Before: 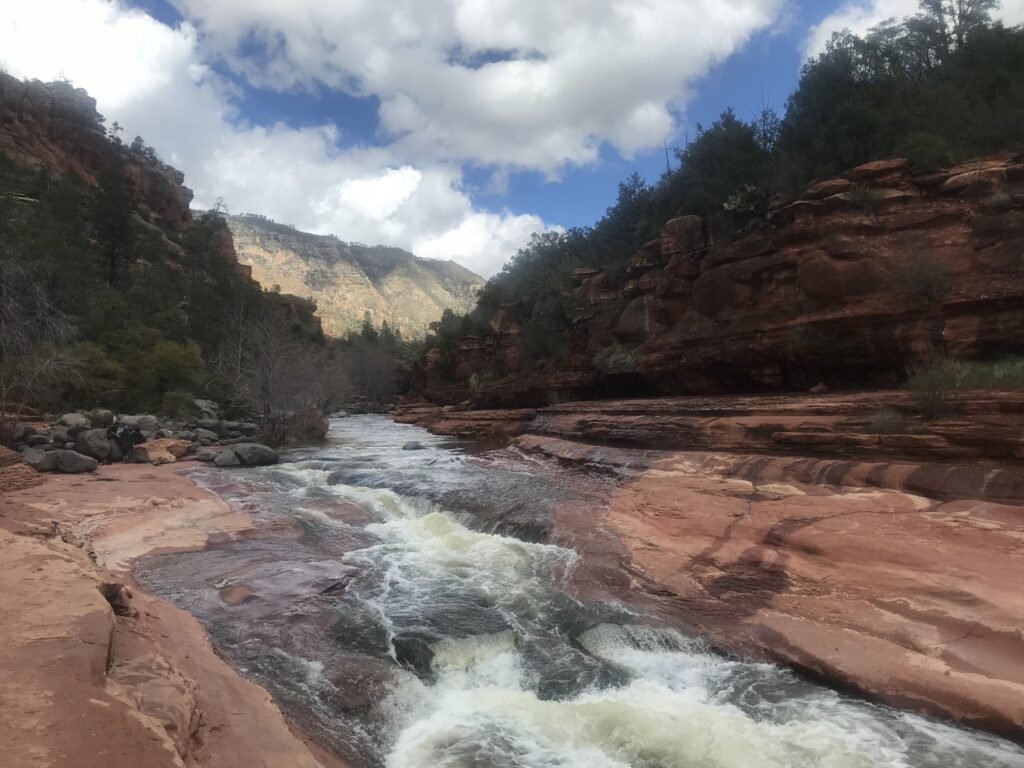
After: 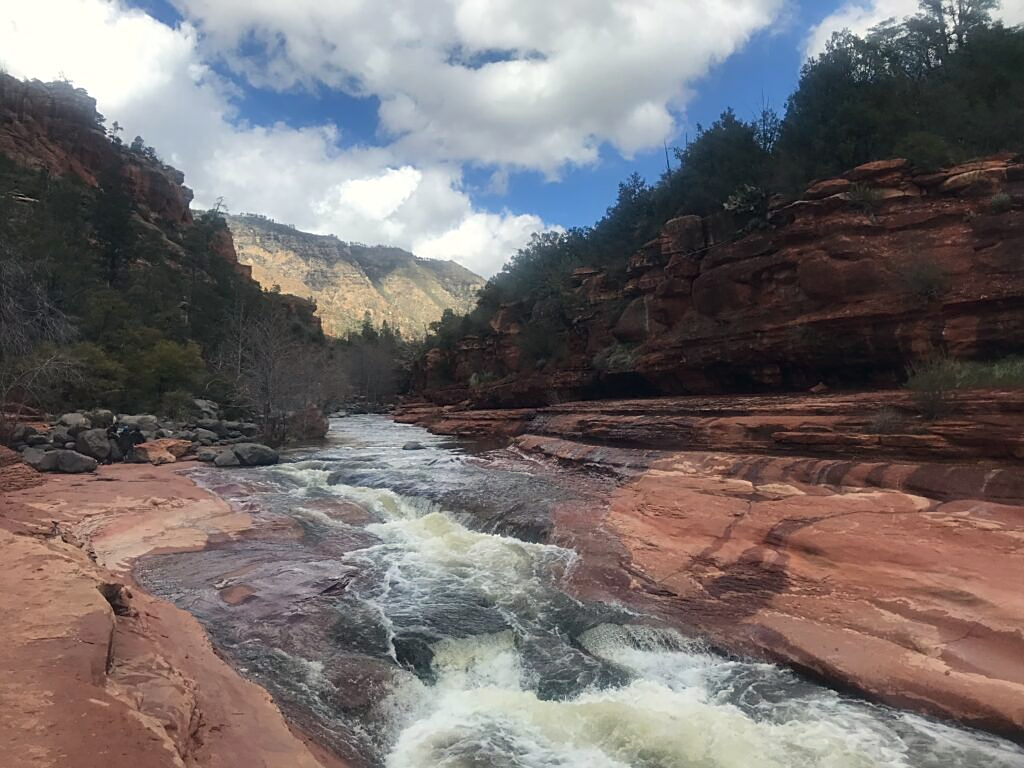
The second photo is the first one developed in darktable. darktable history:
color correction: highlights a* 0.493, highlights b* 2.69, shadows a* -0.806, shadows b* -4.14
sharpen: on, module defaults
